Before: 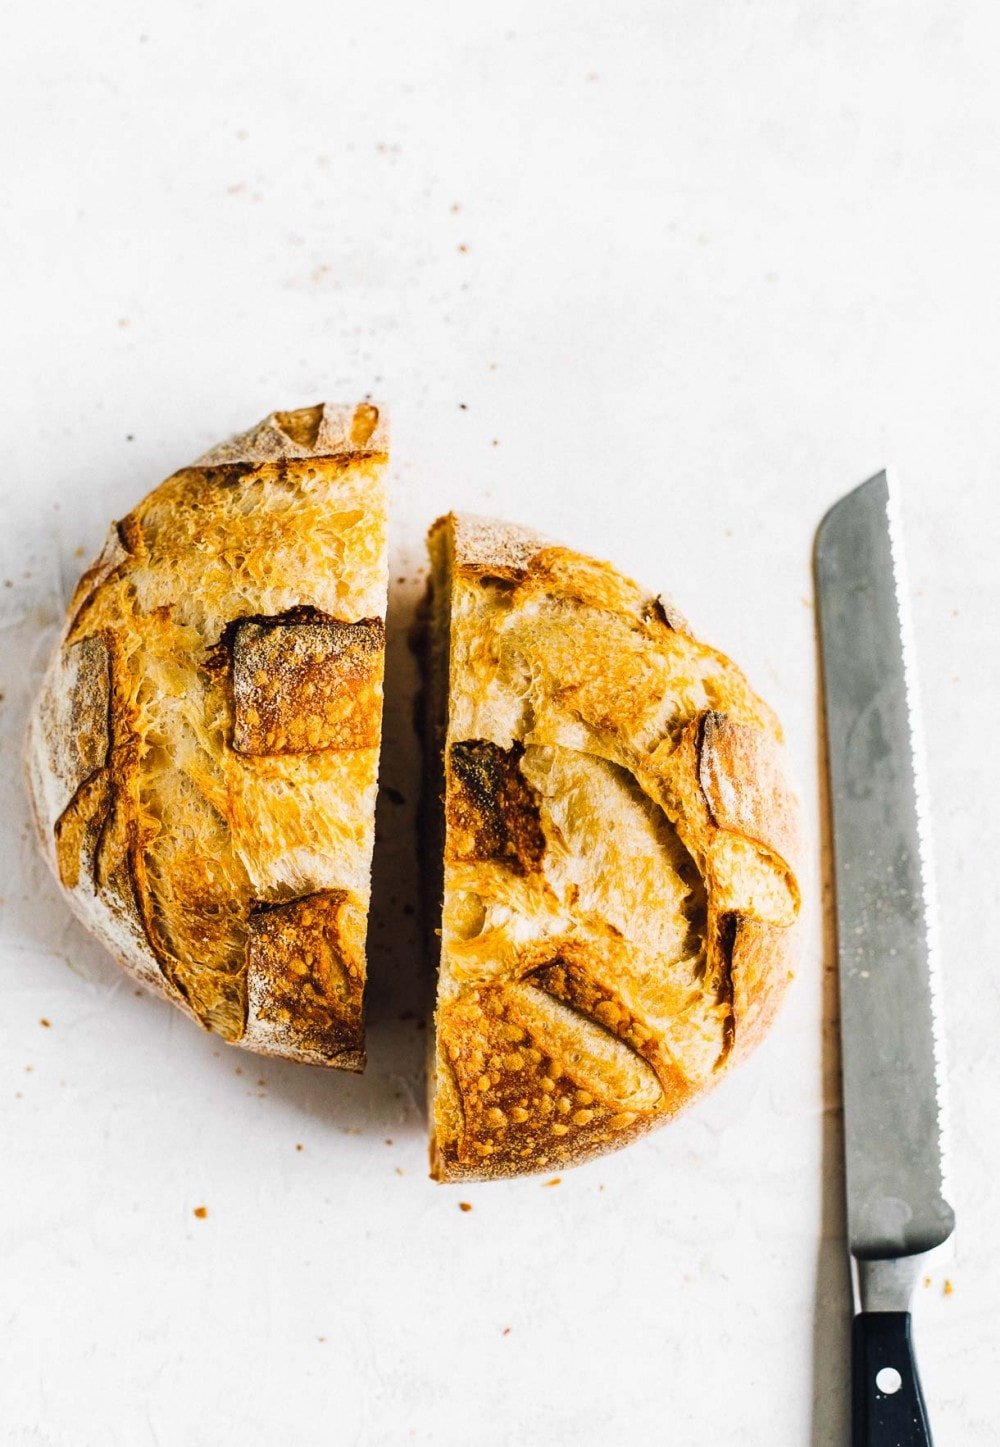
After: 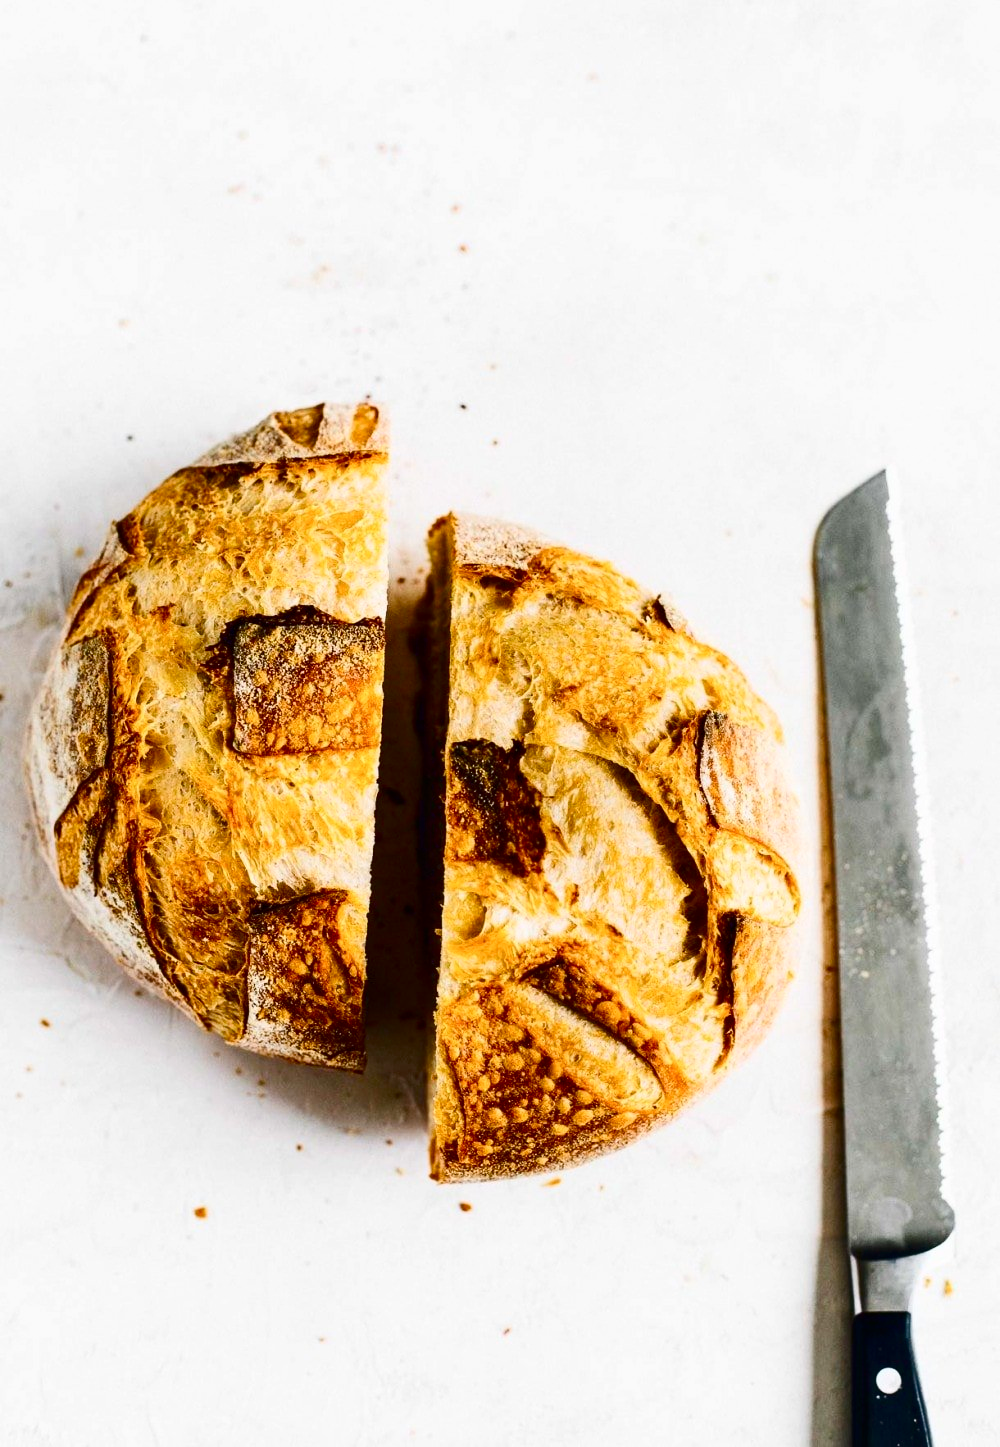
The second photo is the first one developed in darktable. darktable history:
contrast brightness saturation: contrast 0.206, brightness -0.103, saturation 0.21
color balance rgb: perceptual saturation grading › global saturation 0.745%, perceptual saturation grading › highlights -15.115%, perceptual saturation grading › shadows 23.951%
